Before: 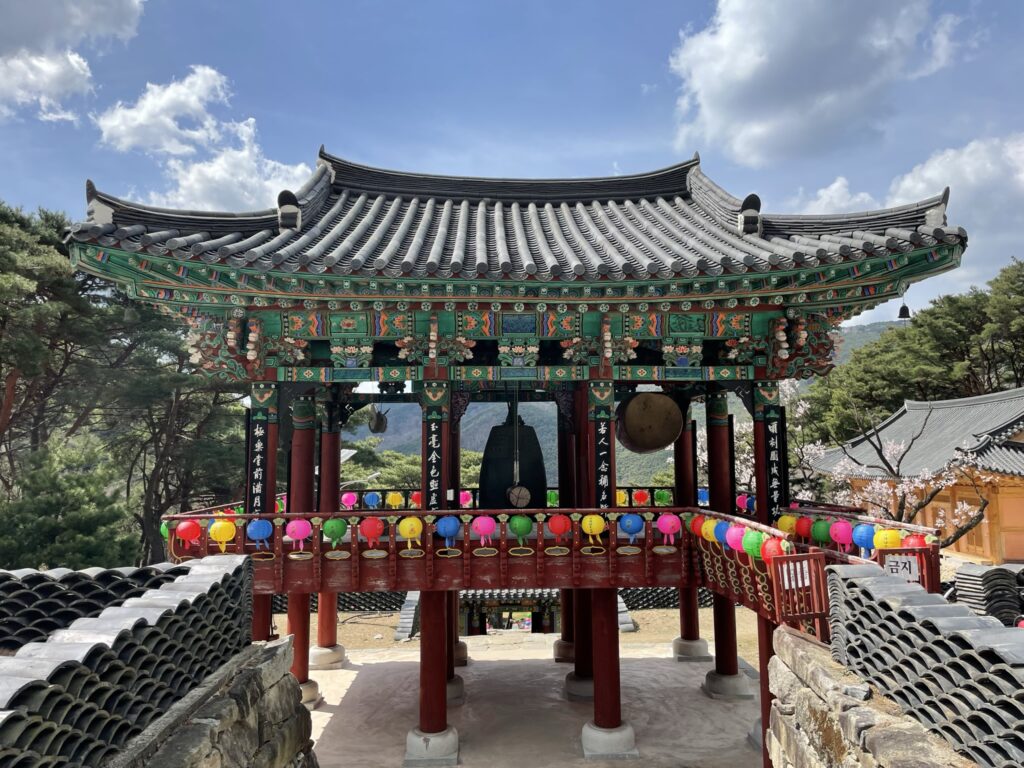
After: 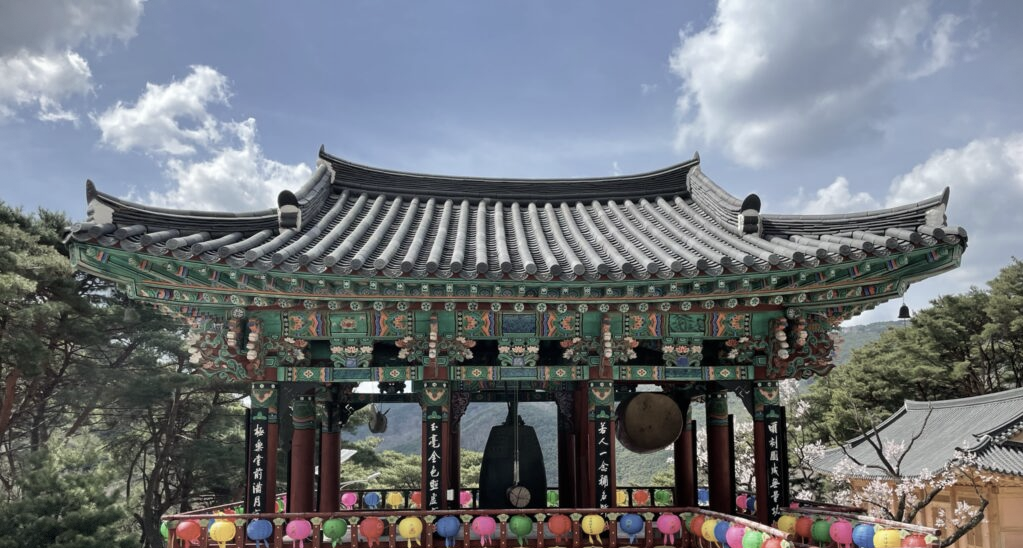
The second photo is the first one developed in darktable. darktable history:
color correction: saturation 0.57
velvia: on, module defaults
crop: bottom 28.576%
vignetting: fall-off start 100%, brightness -0.406, saturation -0.3, width/height ratio 1.324, dithering 8-bit output, unbound false
